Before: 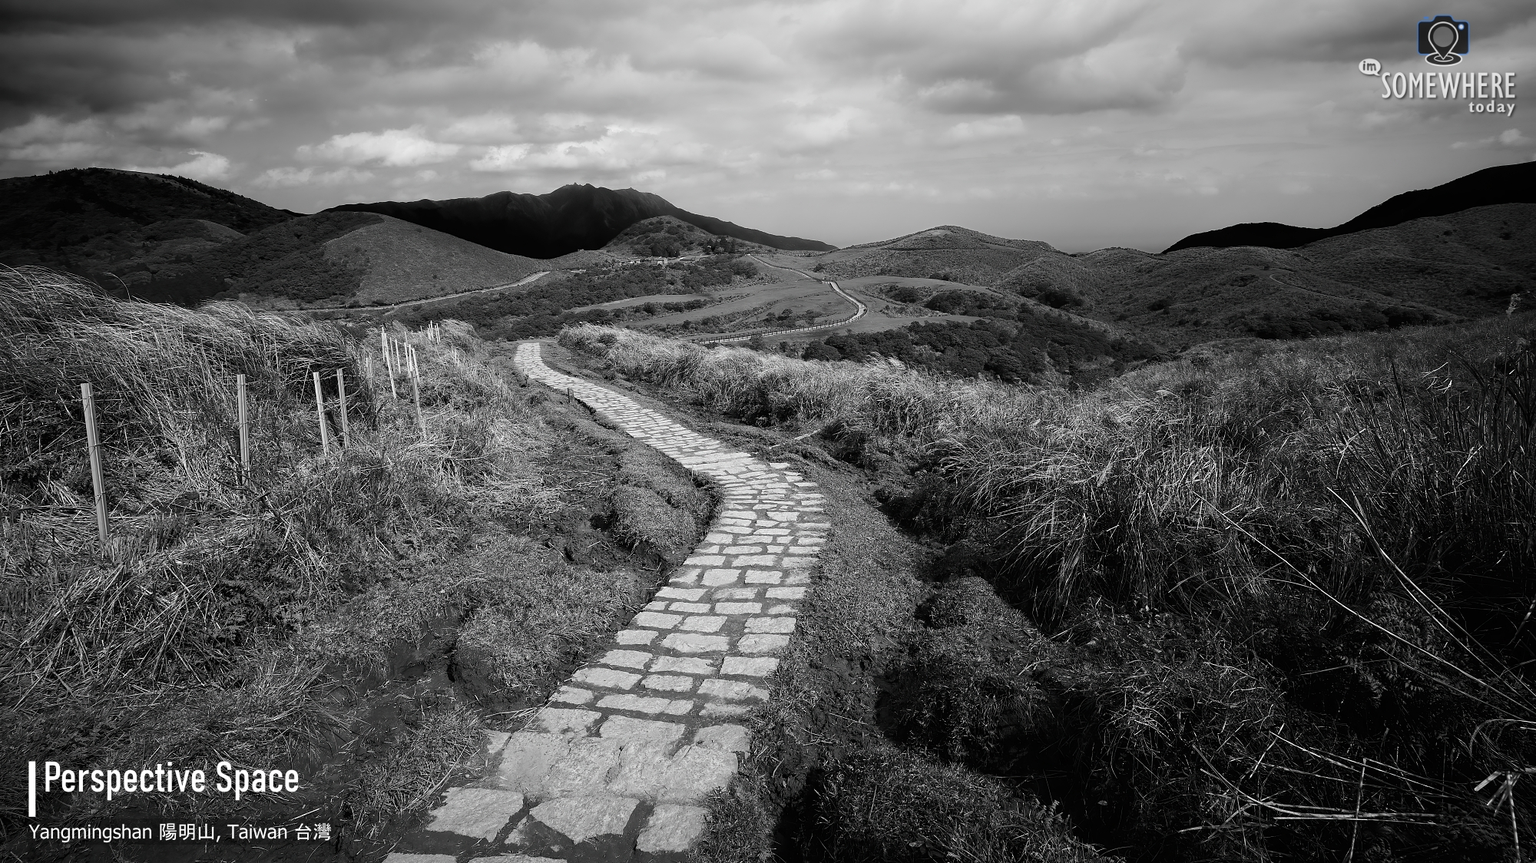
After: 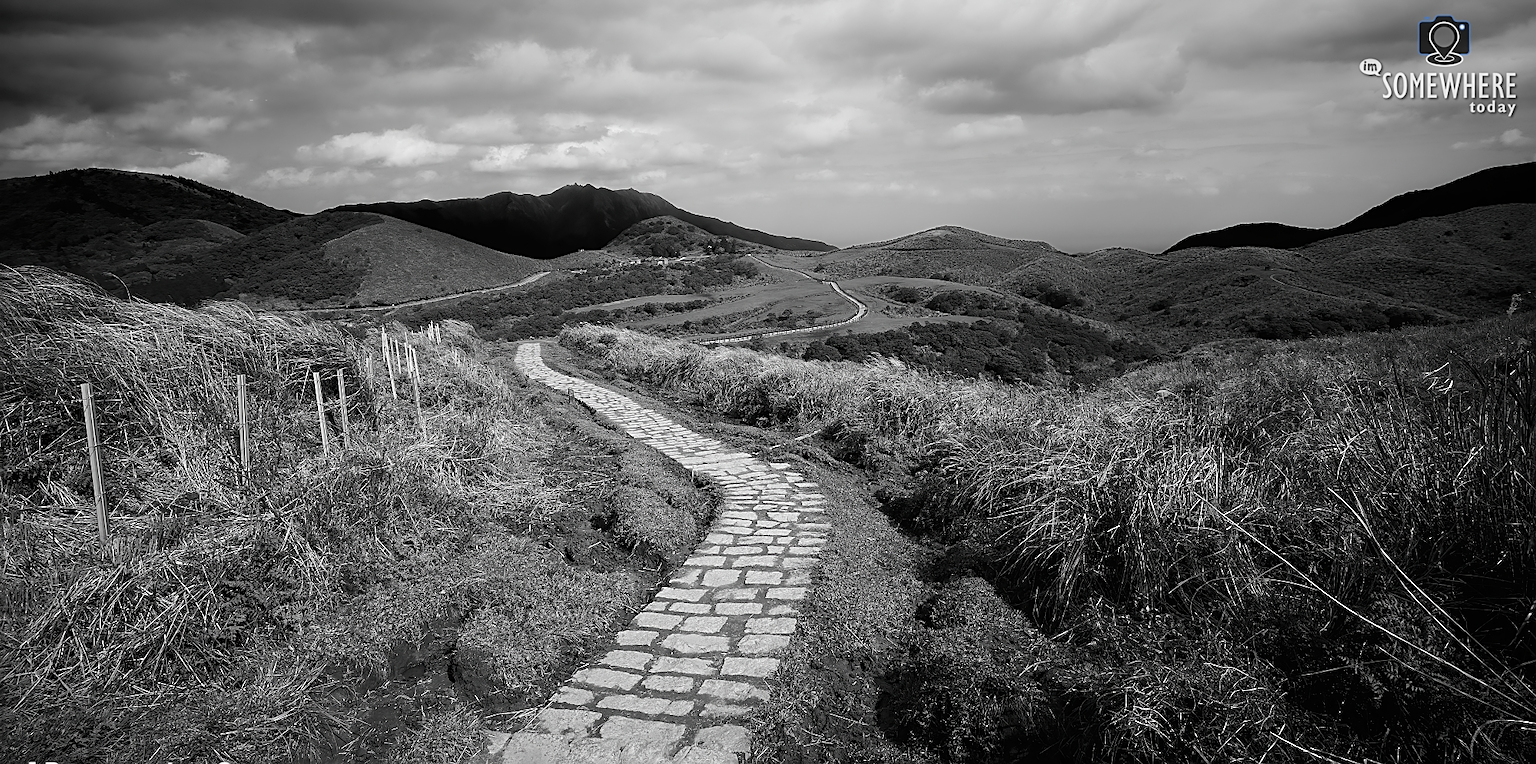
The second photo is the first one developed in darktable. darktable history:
sharpen: amount 0.499
crop and rotate: top 0%, bottom 11.476%
